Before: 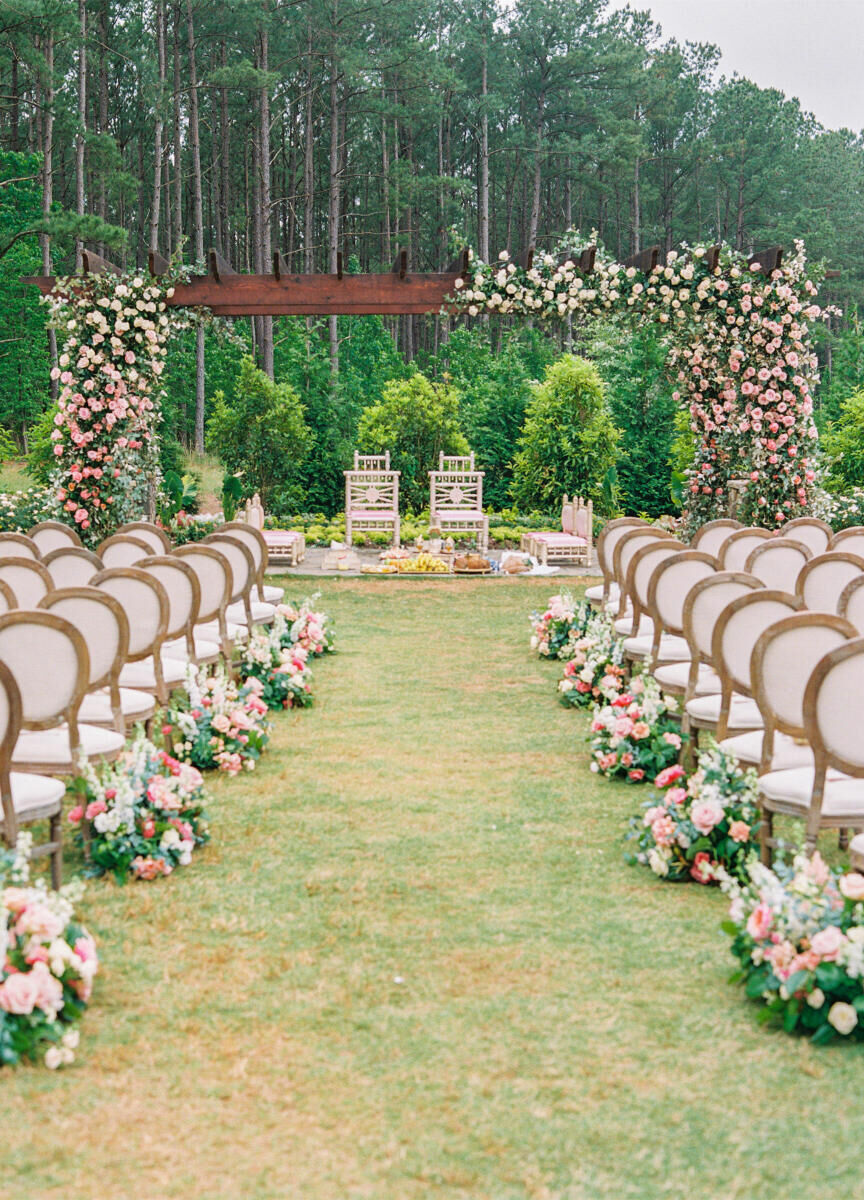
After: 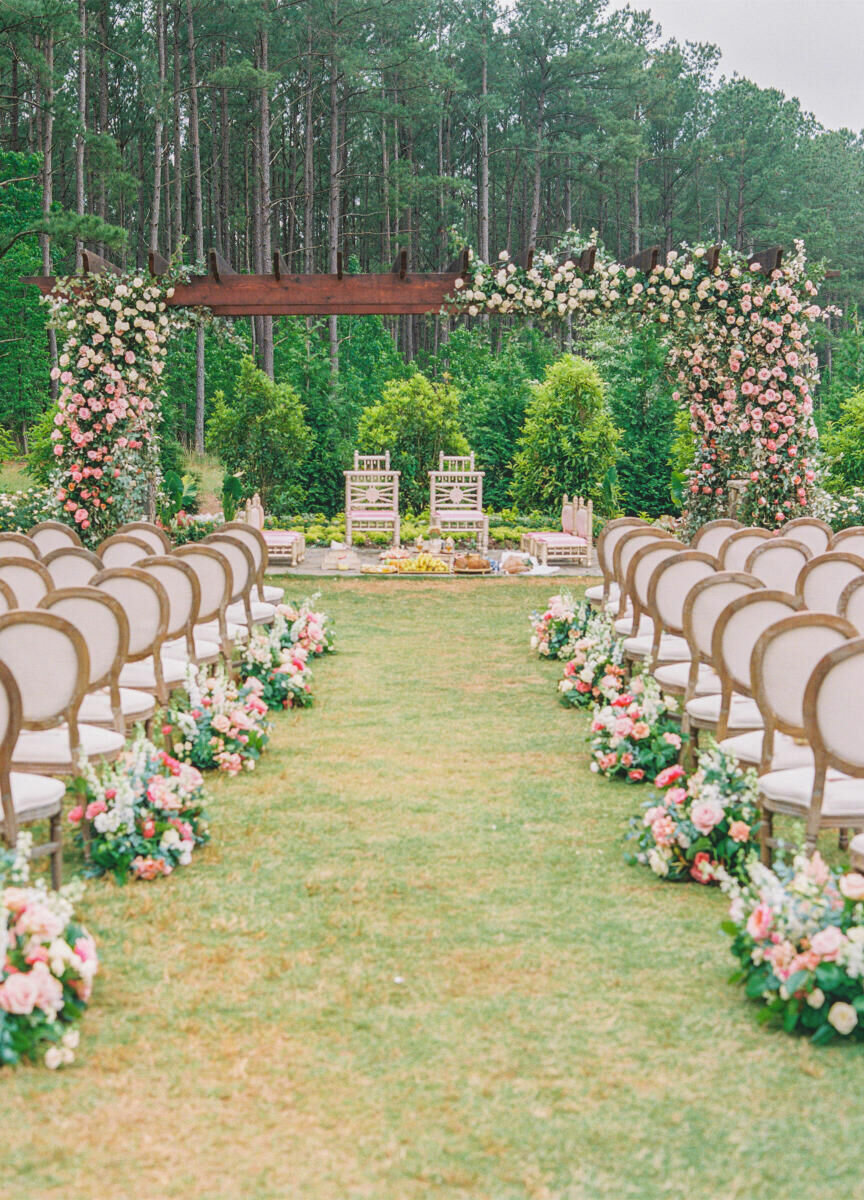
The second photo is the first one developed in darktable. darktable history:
local contrast: highlights 47%, shadows 6%, detail 100%
